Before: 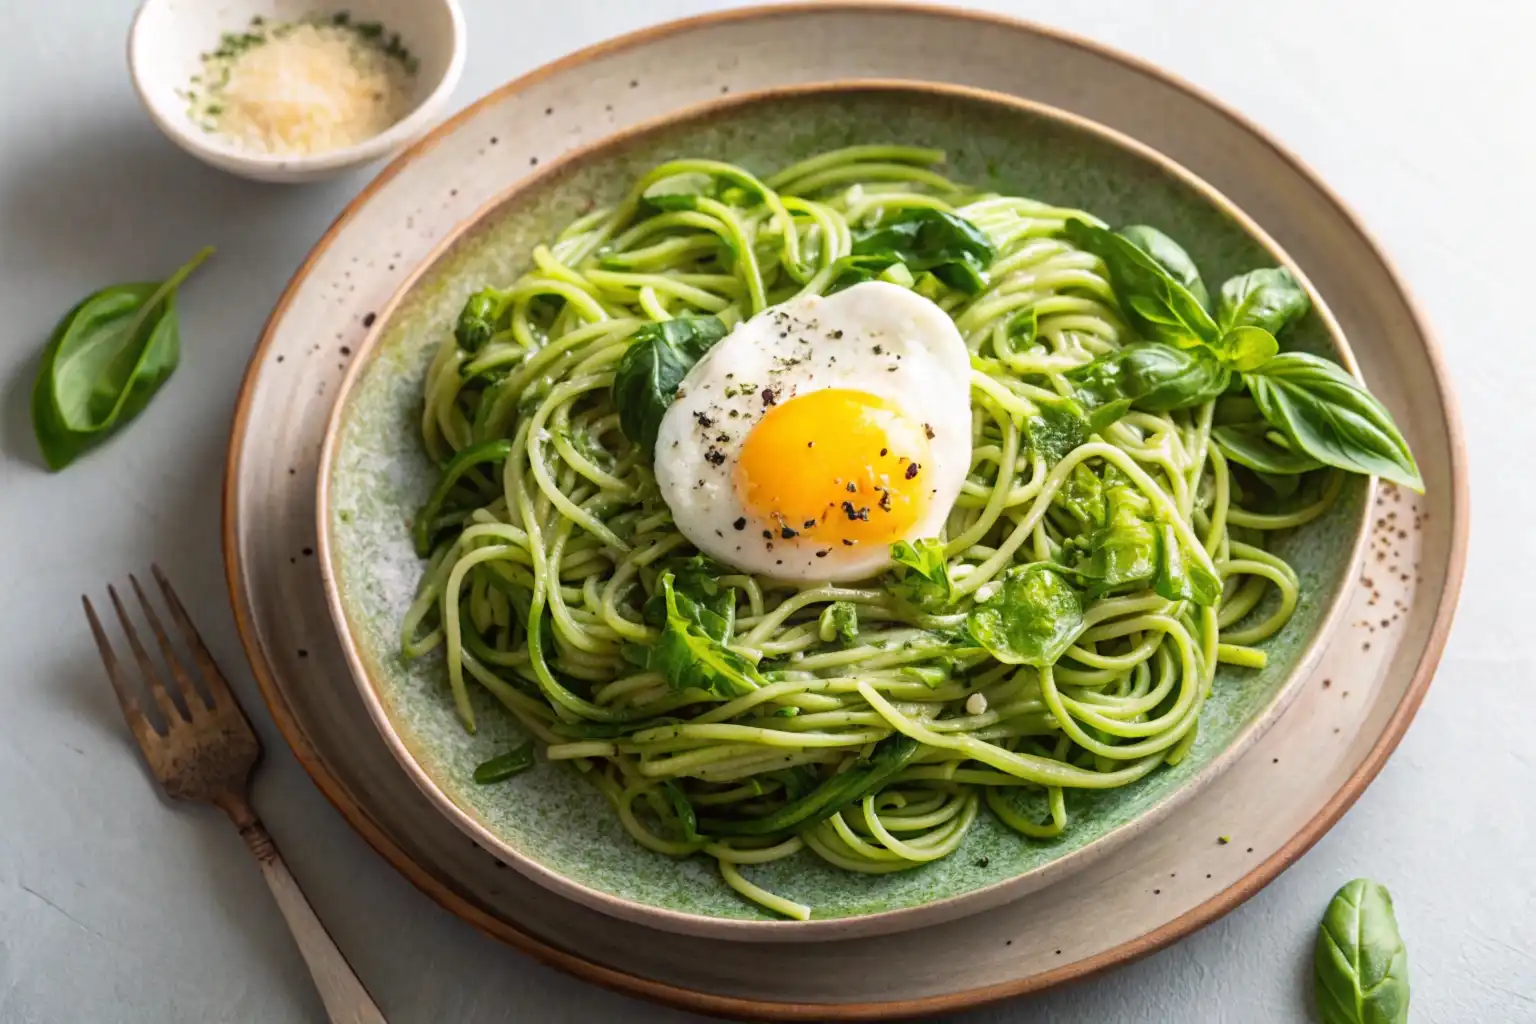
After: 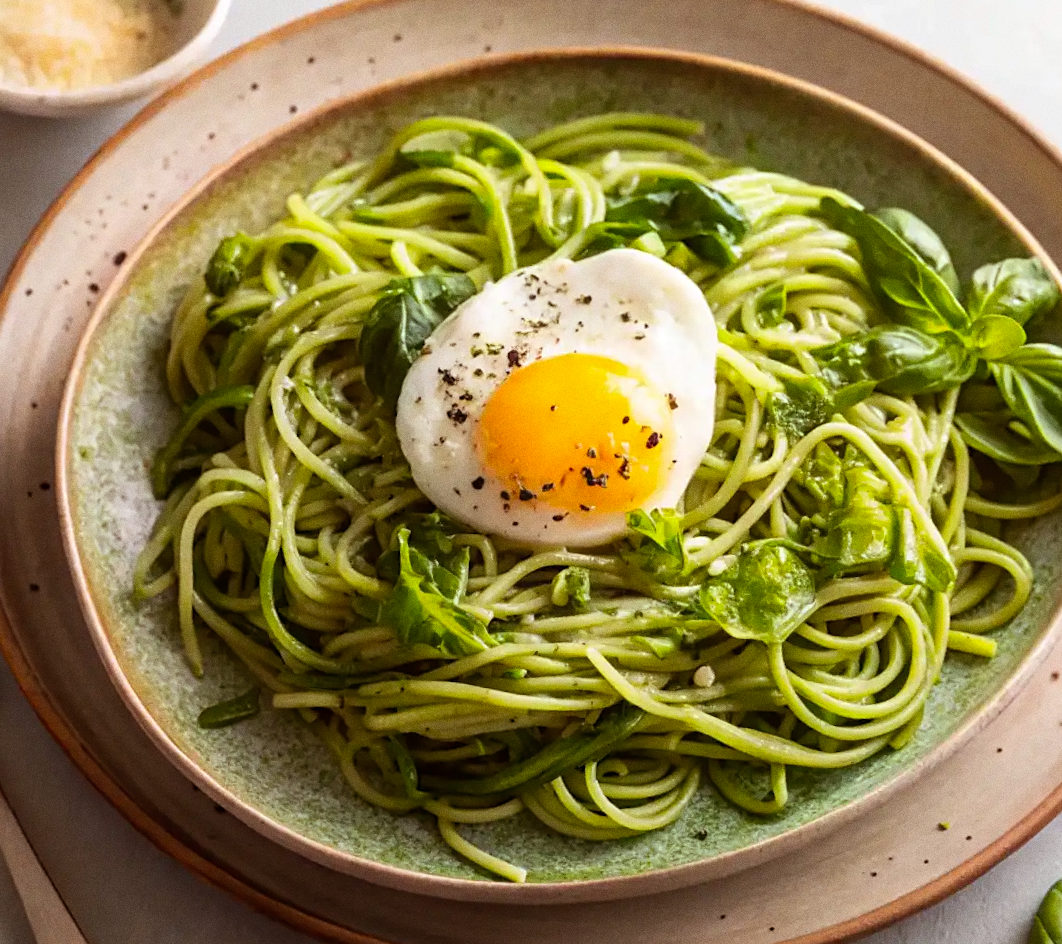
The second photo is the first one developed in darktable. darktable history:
grain: coarseness 0.09 ISO
crop and rotate: angle -3.27°, left 14.277%, top 0.028%, right 10.766%, bottom 0.028%
sharpen: amount 0.2
rgb levels: mode RGB, independent channels, levels [[0, 0.5, 1], [0, 0.521, 1], [0, 0.536, 1]]
